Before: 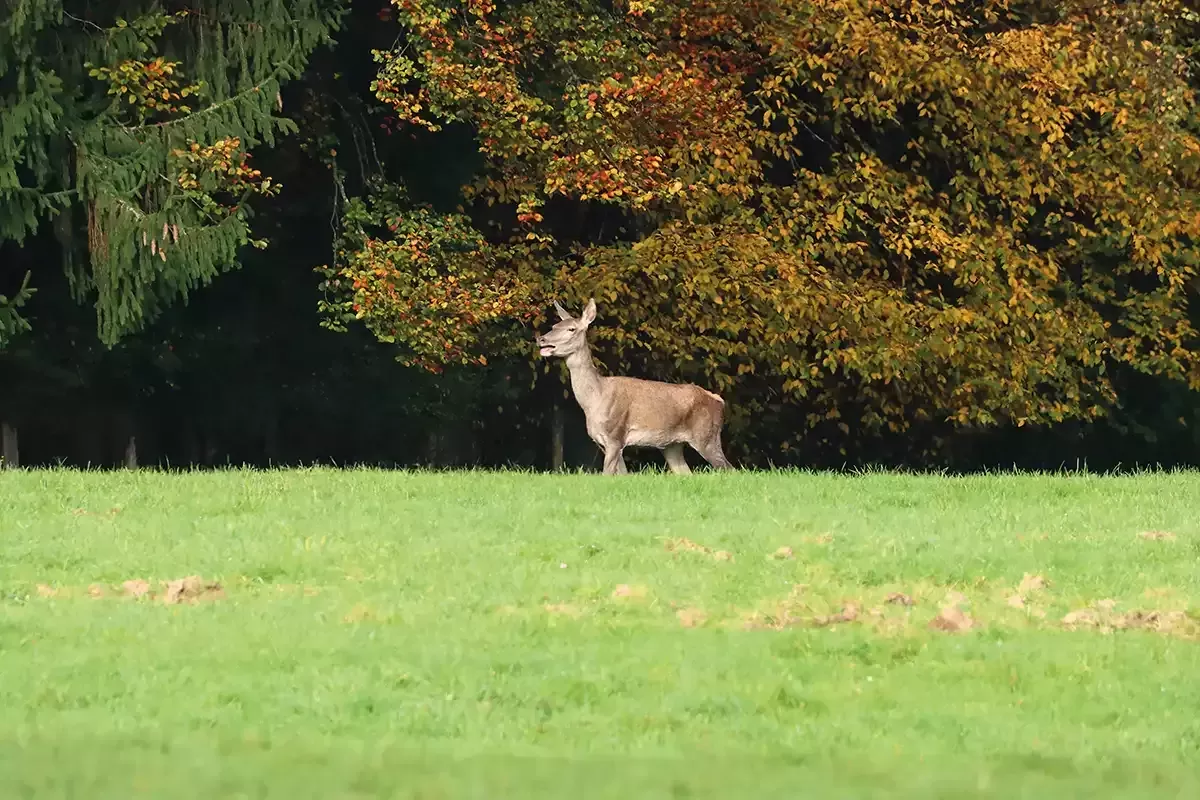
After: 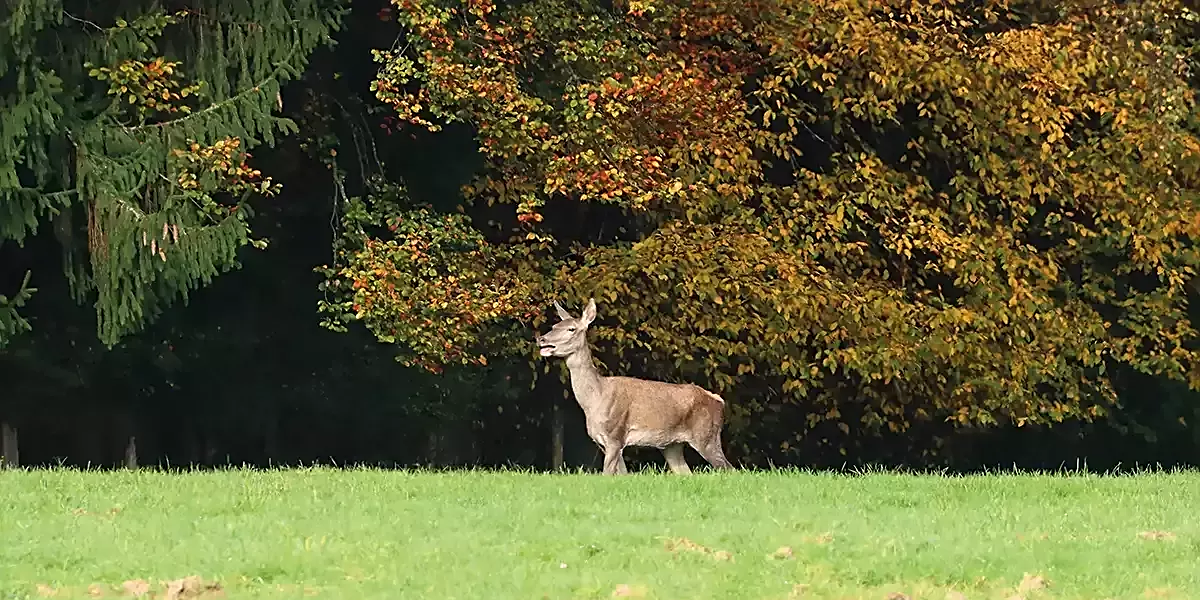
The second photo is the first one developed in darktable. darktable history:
crop: bottom 24.967%
sharpen: on, module defaults
